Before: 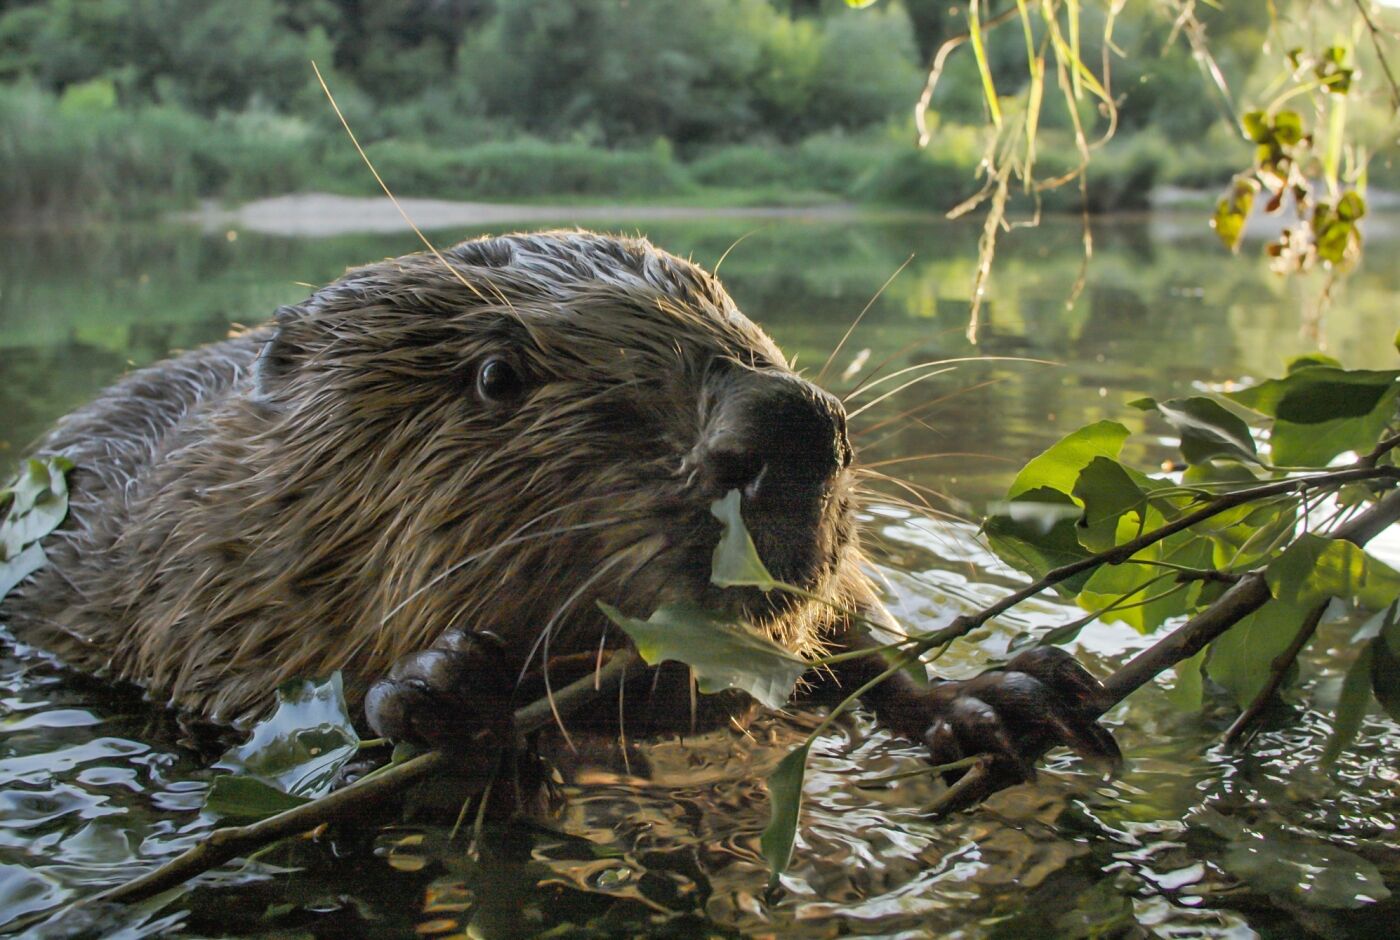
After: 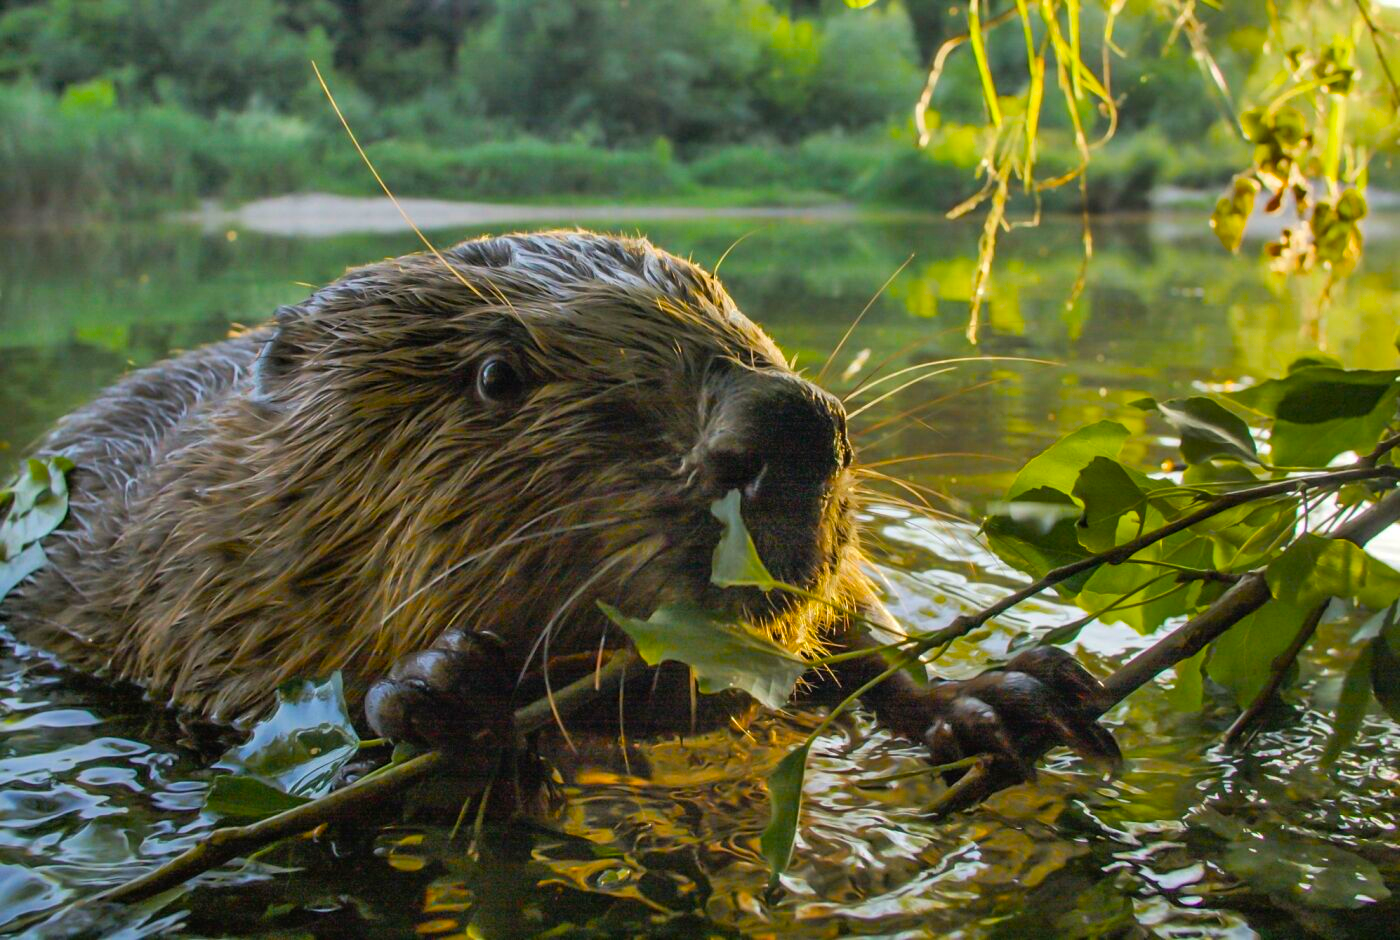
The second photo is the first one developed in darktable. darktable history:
color balance rgb: perceptual saturation grading › global saturation 75.785%, perceptual saturation grading › shadows -28.825%, global vibrance 20%
